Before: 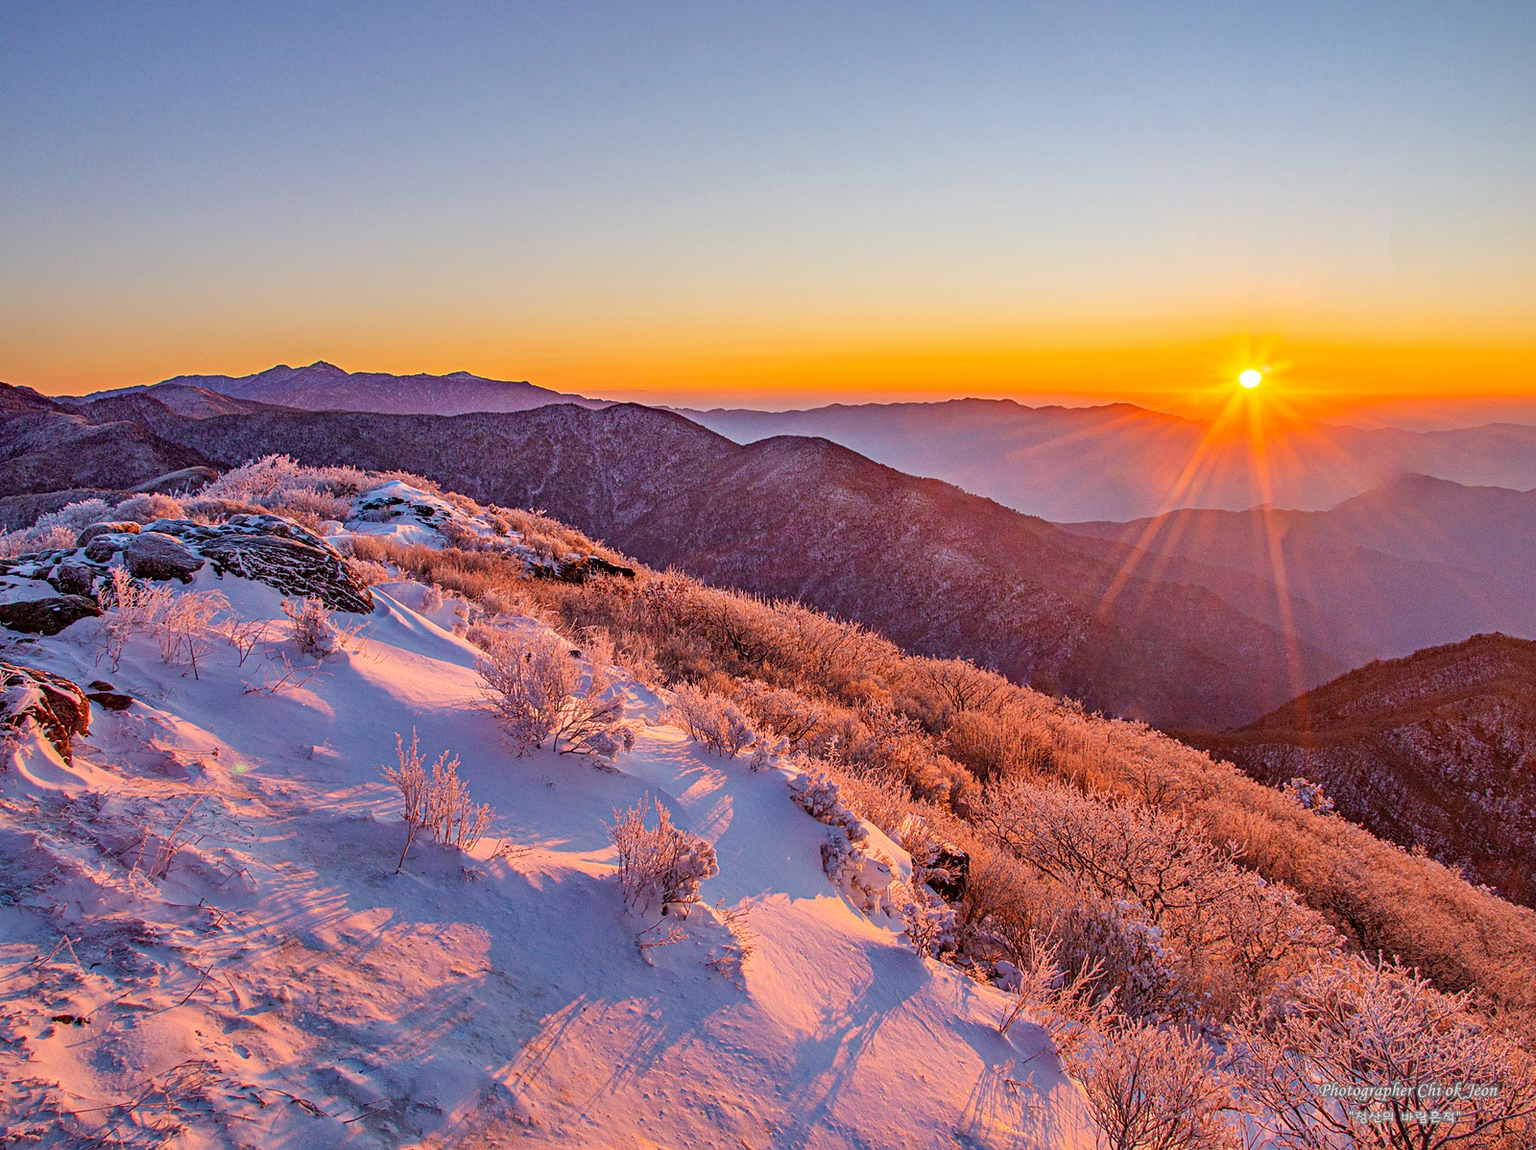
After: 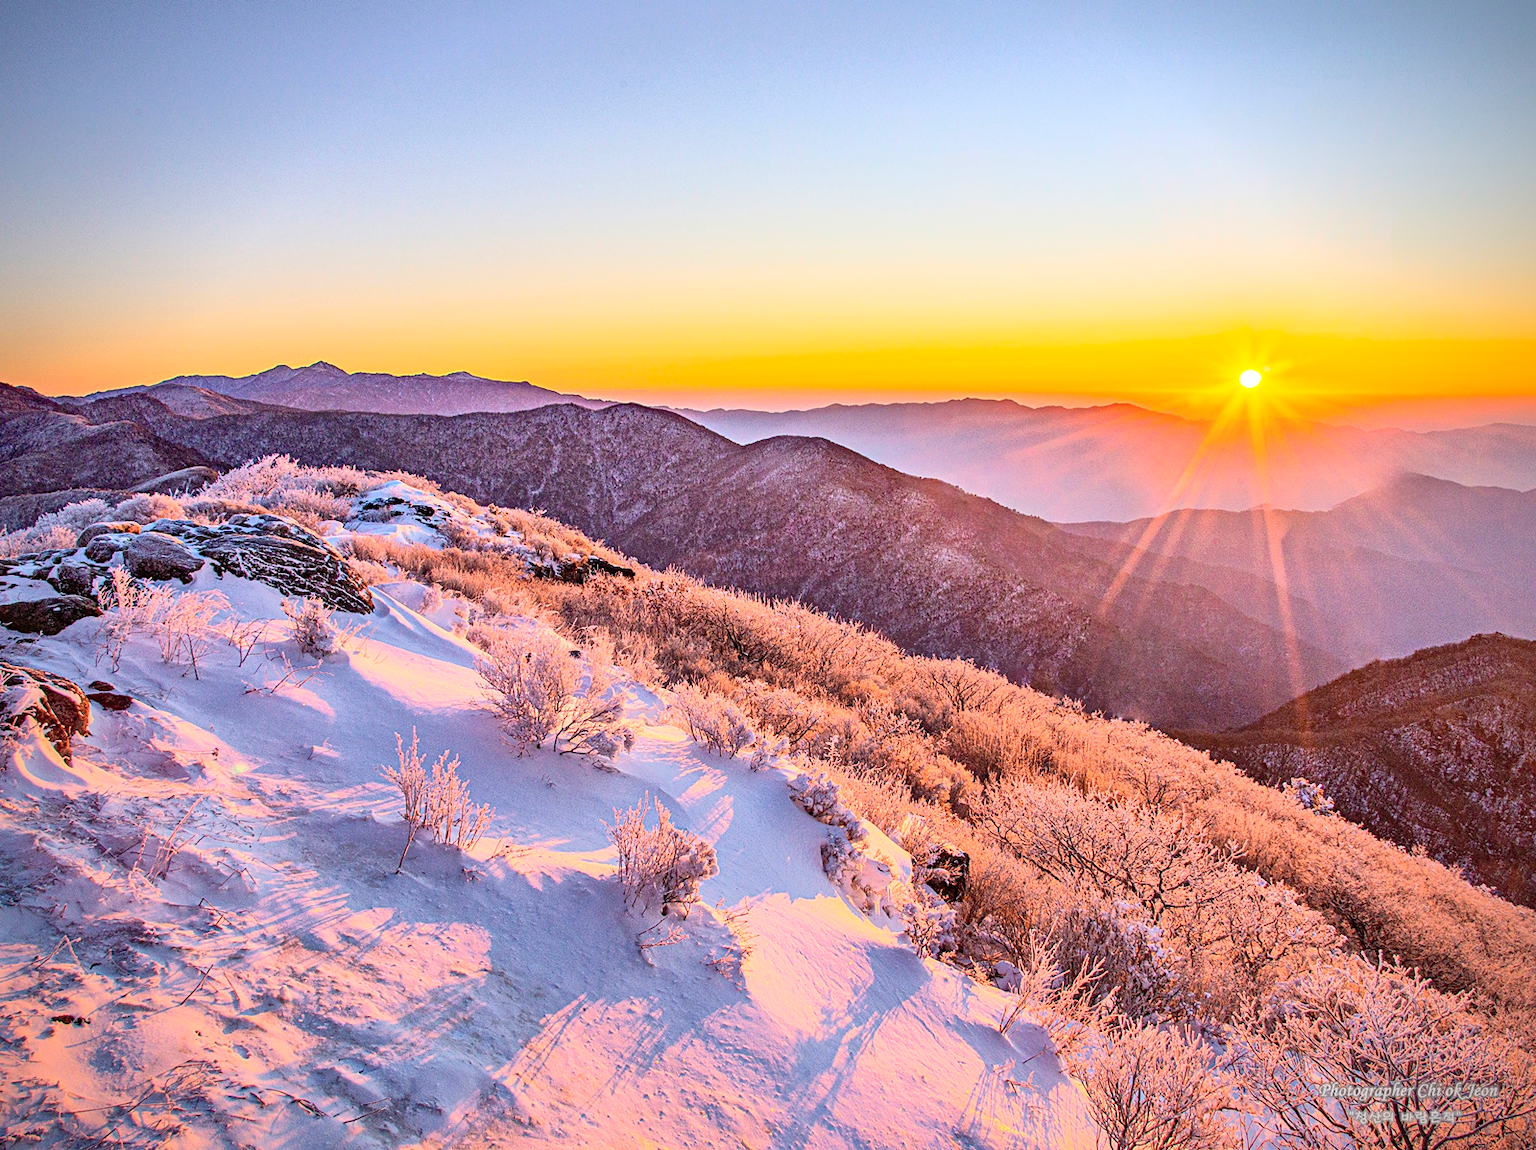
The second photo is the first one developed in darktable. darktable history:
vignetting: fall-off radius 61.19%, brightness -0.633, saturation -0.008
tone curve: curves: ch0 [(0, 0) (0.003, 0.003) (0.011, 0.013) (0.025, 0.029) (0.044, 0.052) (0.069, 0.081) (0.1, 0.116) (0.136, 0.158) (0.177, 0.207) (0.224, 0.268) (0.277, 0.373) (0.335, 0.465) (0.399, 0.565) (0.468, 0.674) (0.543, 0.79) (0.623, 0.853) (0.709, 0.918) (0.801, 0.956) (0.898, 0.977) (1, 1)], color space Lab, independent channels, preserve colors none
shadows and highlights: on, module defaults
